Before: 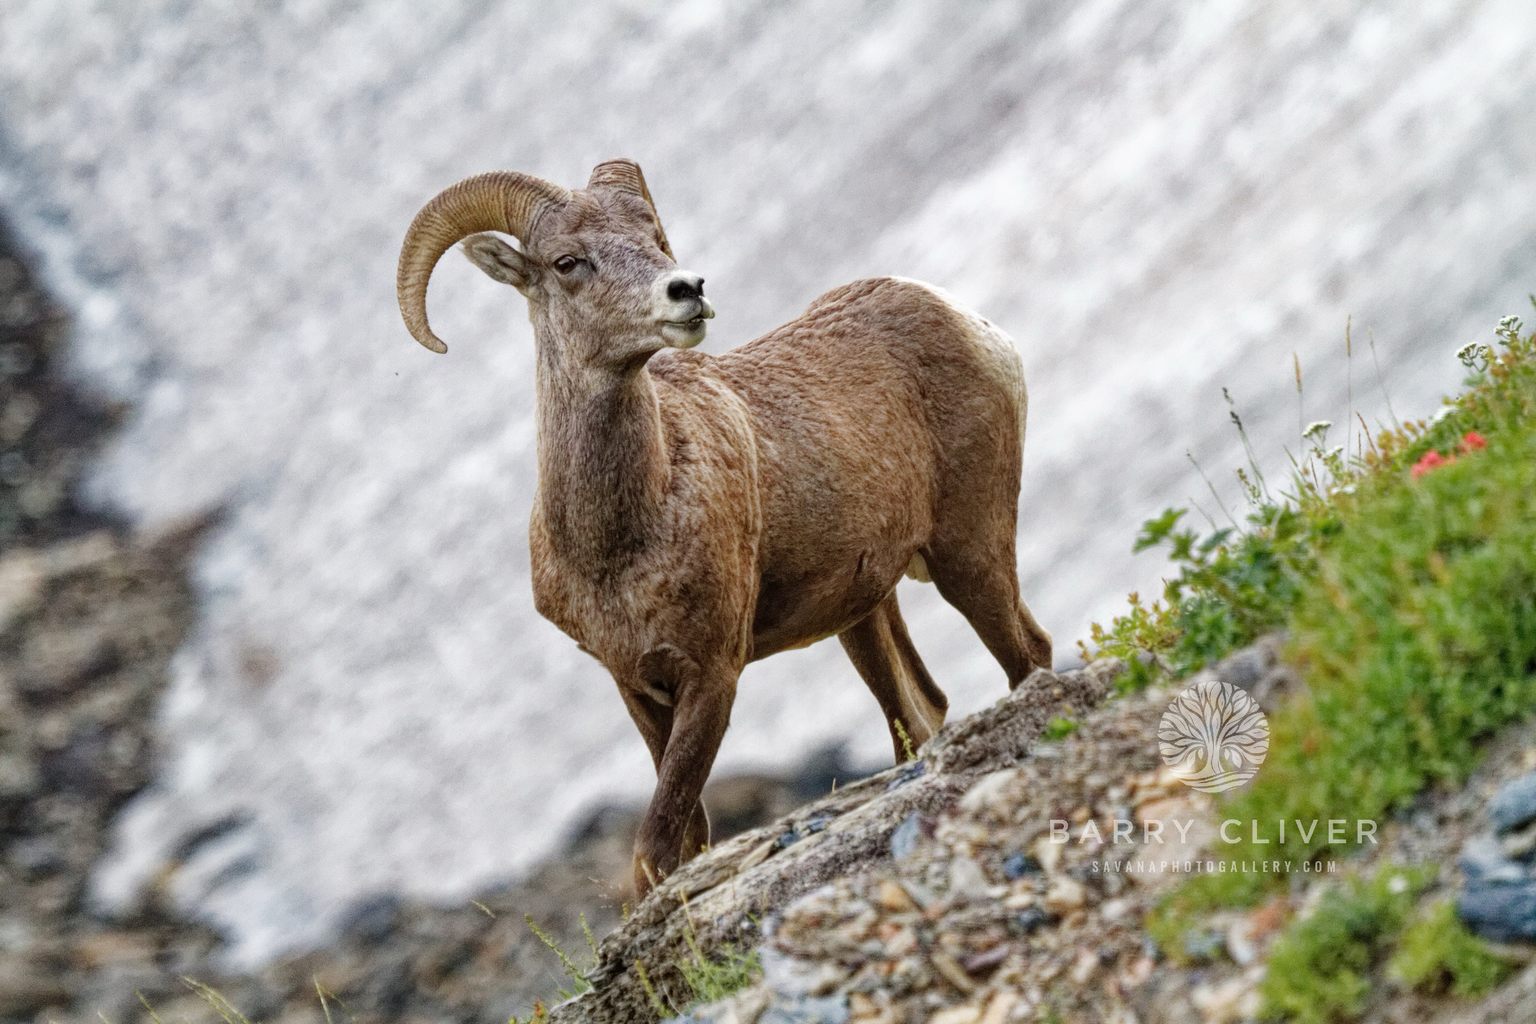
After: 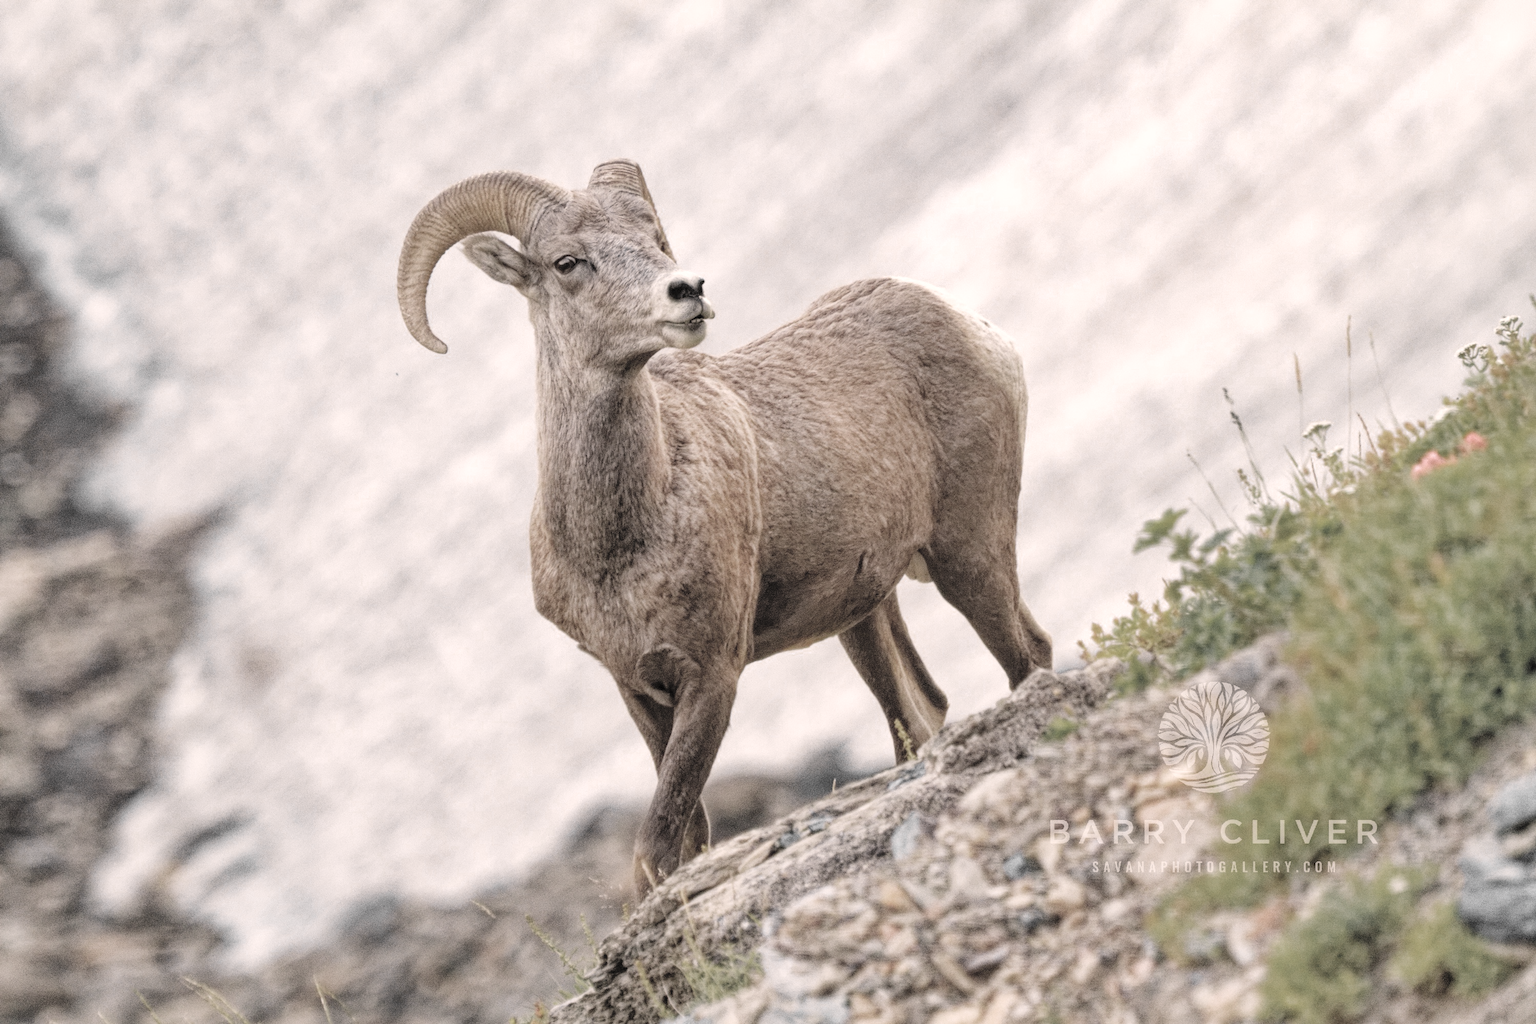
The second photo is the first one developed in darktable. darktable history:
color zones: curves: ch0 [(0, 0.613) (0.01, 0.613) (0.245, 0.448) (0.498, 0.529) (0.642, 0.665) (0.879, 0.777) (0.99, 0.613)]; ch1 [(0, 0.035) (0.121, 0.189) (0.259, 0.197) (0.415, 0.061) (0.589, 0.022) (0.732, 0.022) (0.857, 0.026) (0.991, 0.053)]
color correction: highlights a* 11.96, highlights b* 11.58
contrast brightness saturation: brightness 0.28
exposure: compensate highlight preservation false
grain: coarseness 0.09 ISO, strength 10%
